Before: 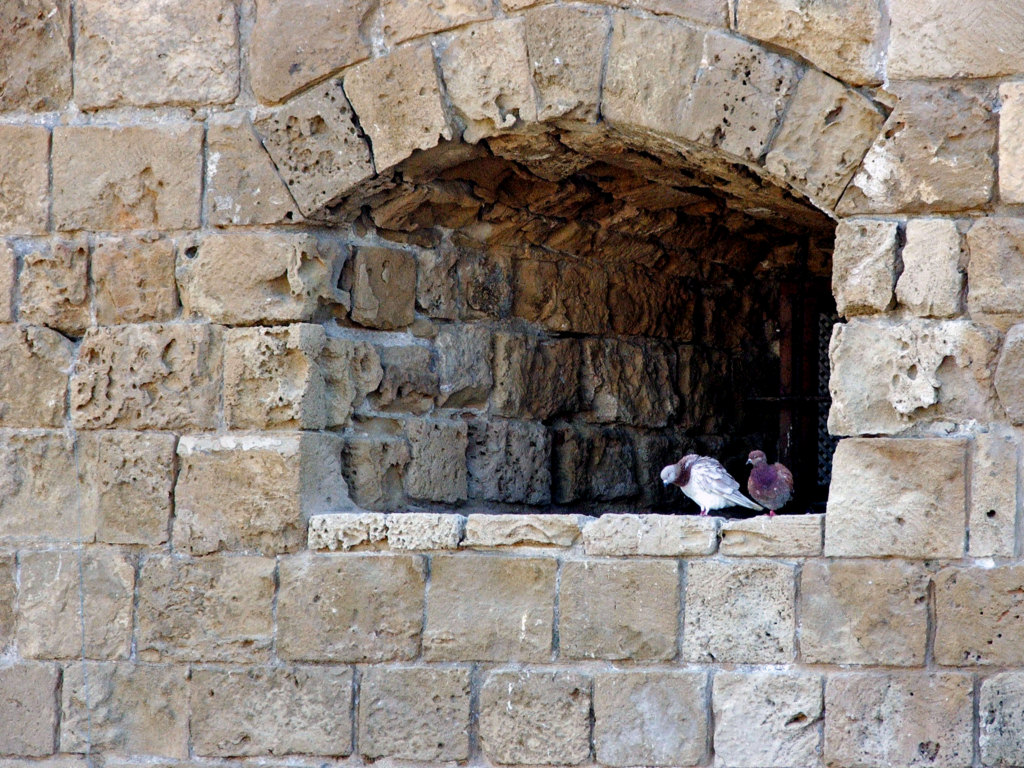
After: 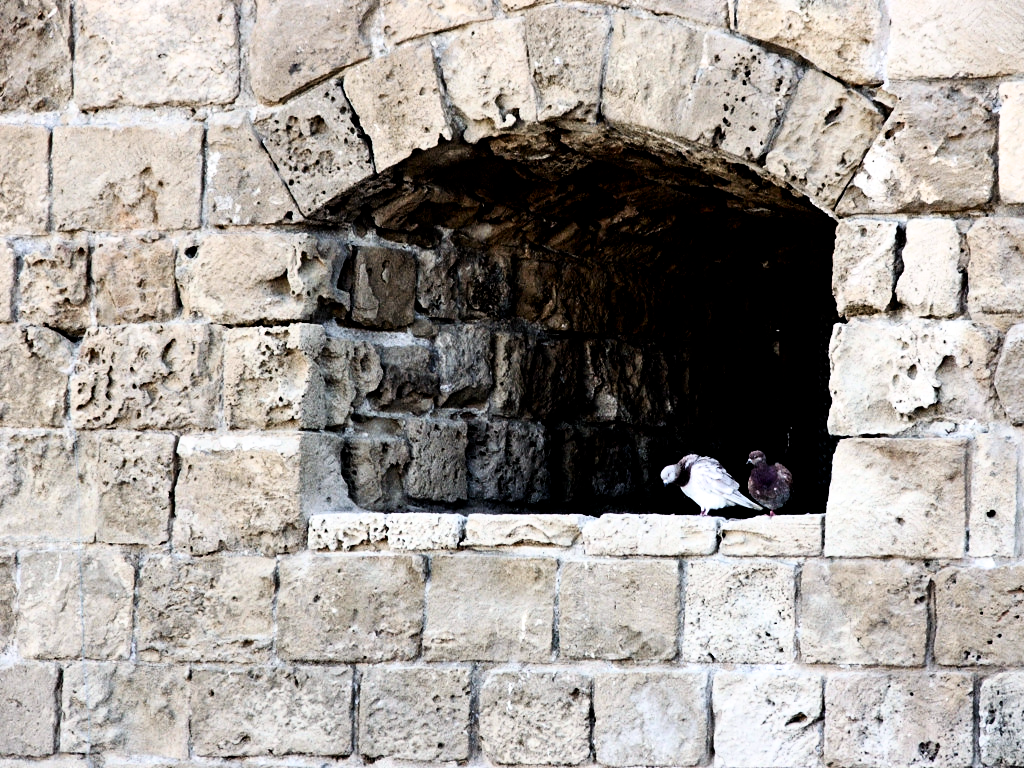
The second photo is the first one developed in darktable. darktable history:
contrast brightness saturation: contrast 0.25, saturation -0.315
filmic rgb: black relative exposure -3.46 EV, white relative exposure 2.27 EV, threshold 6 EV, hardness 3.41, enable highlight reconstruction true
